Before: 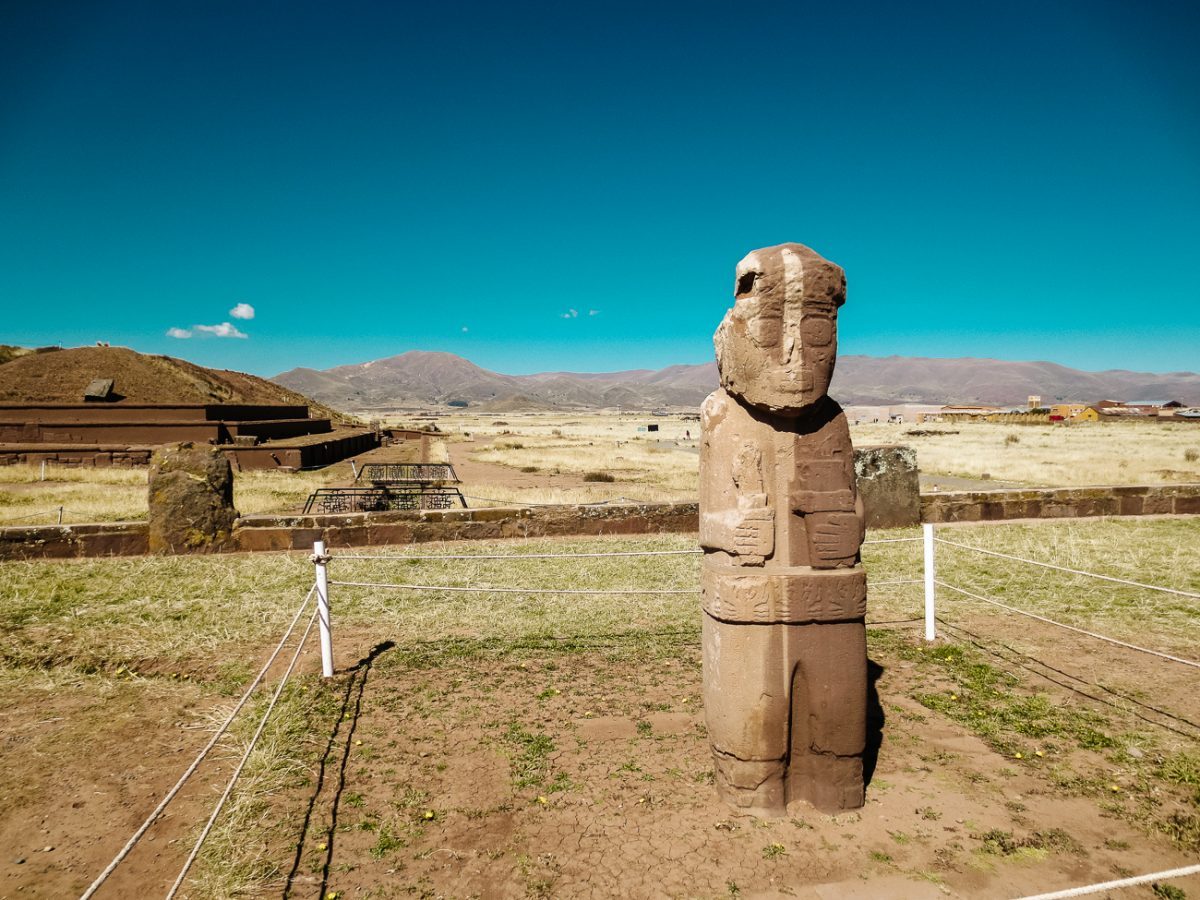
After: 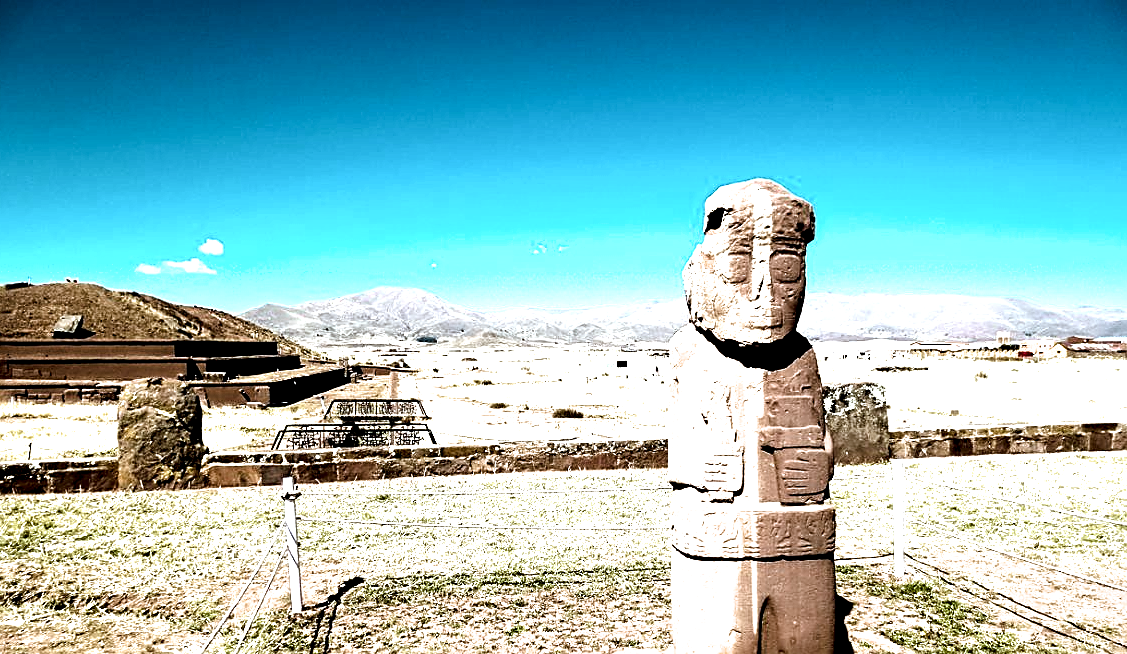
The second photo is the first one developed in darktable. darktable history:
crop: left 2.642%, top 7.125%, right 3.043%, bottom 20.179%
color correction: highlights a* -3.96, highlights b* -10.83
exposure: exposure 0.601 EV, compensate exposure bias true, compensate highlight preservation false
sharpen: on, module defaults
filmic rgb: black relative exposure -8.31 EV, white relative exposure 2.21 EV, hardness 7.16, latitude 86.47%, contrast 1.684, highlights saturation mix -3.74%, shadows ↔ highlights balance -2.89%
local contrast: highlights 178%, shadows 146%, detail 139%, midtone range 0.261
